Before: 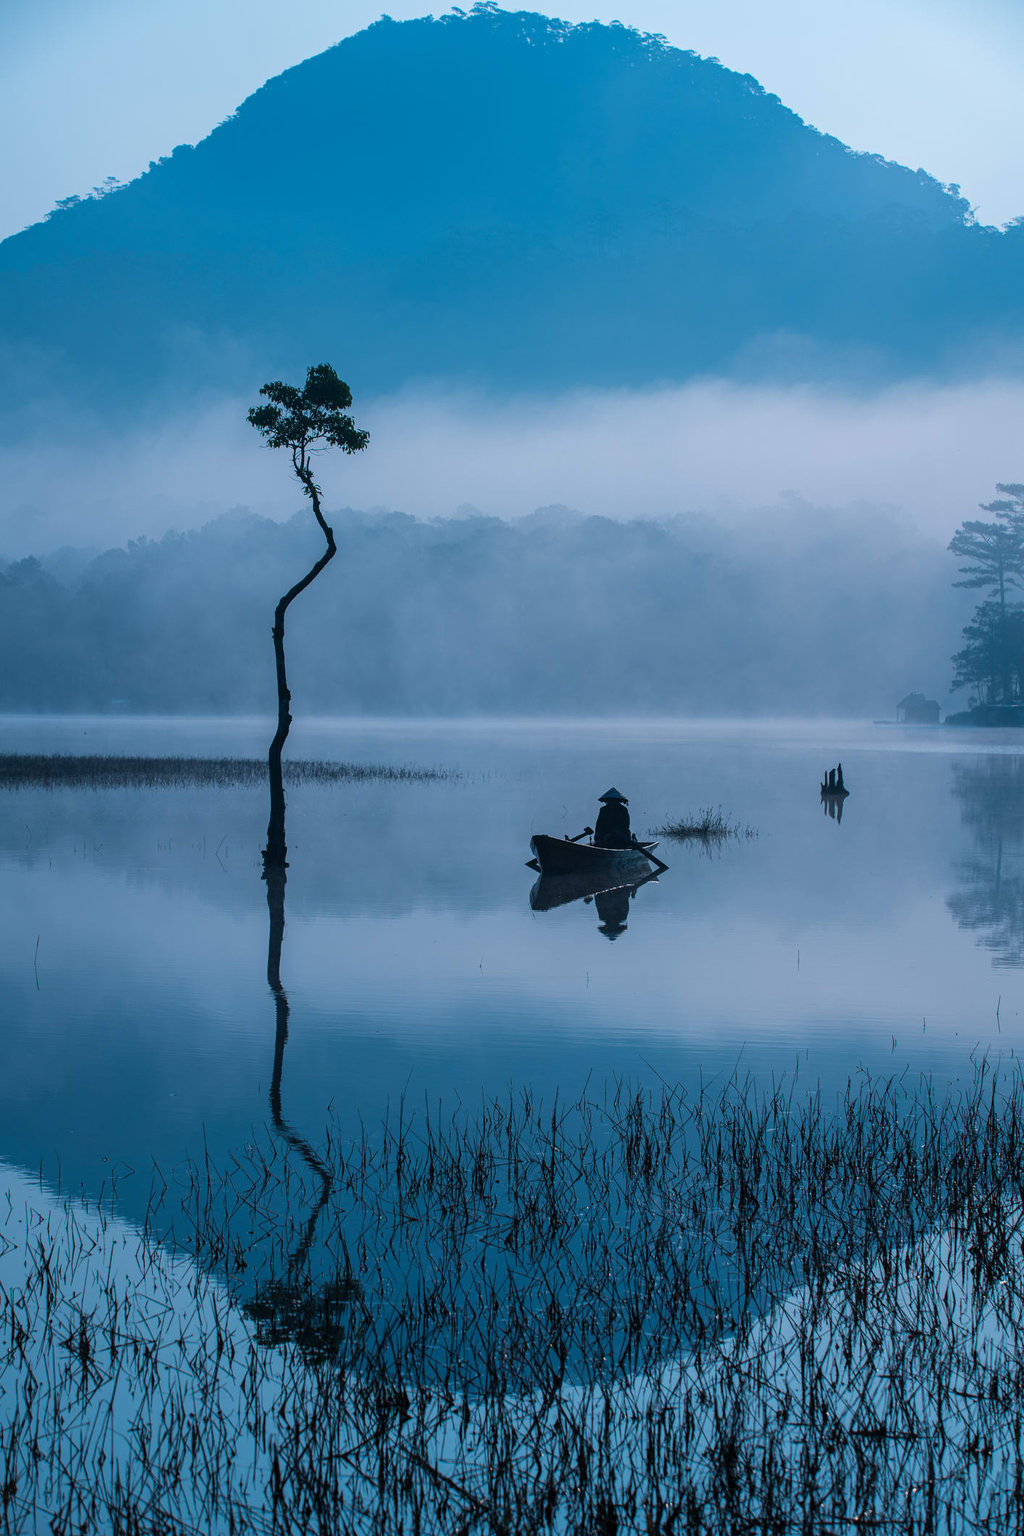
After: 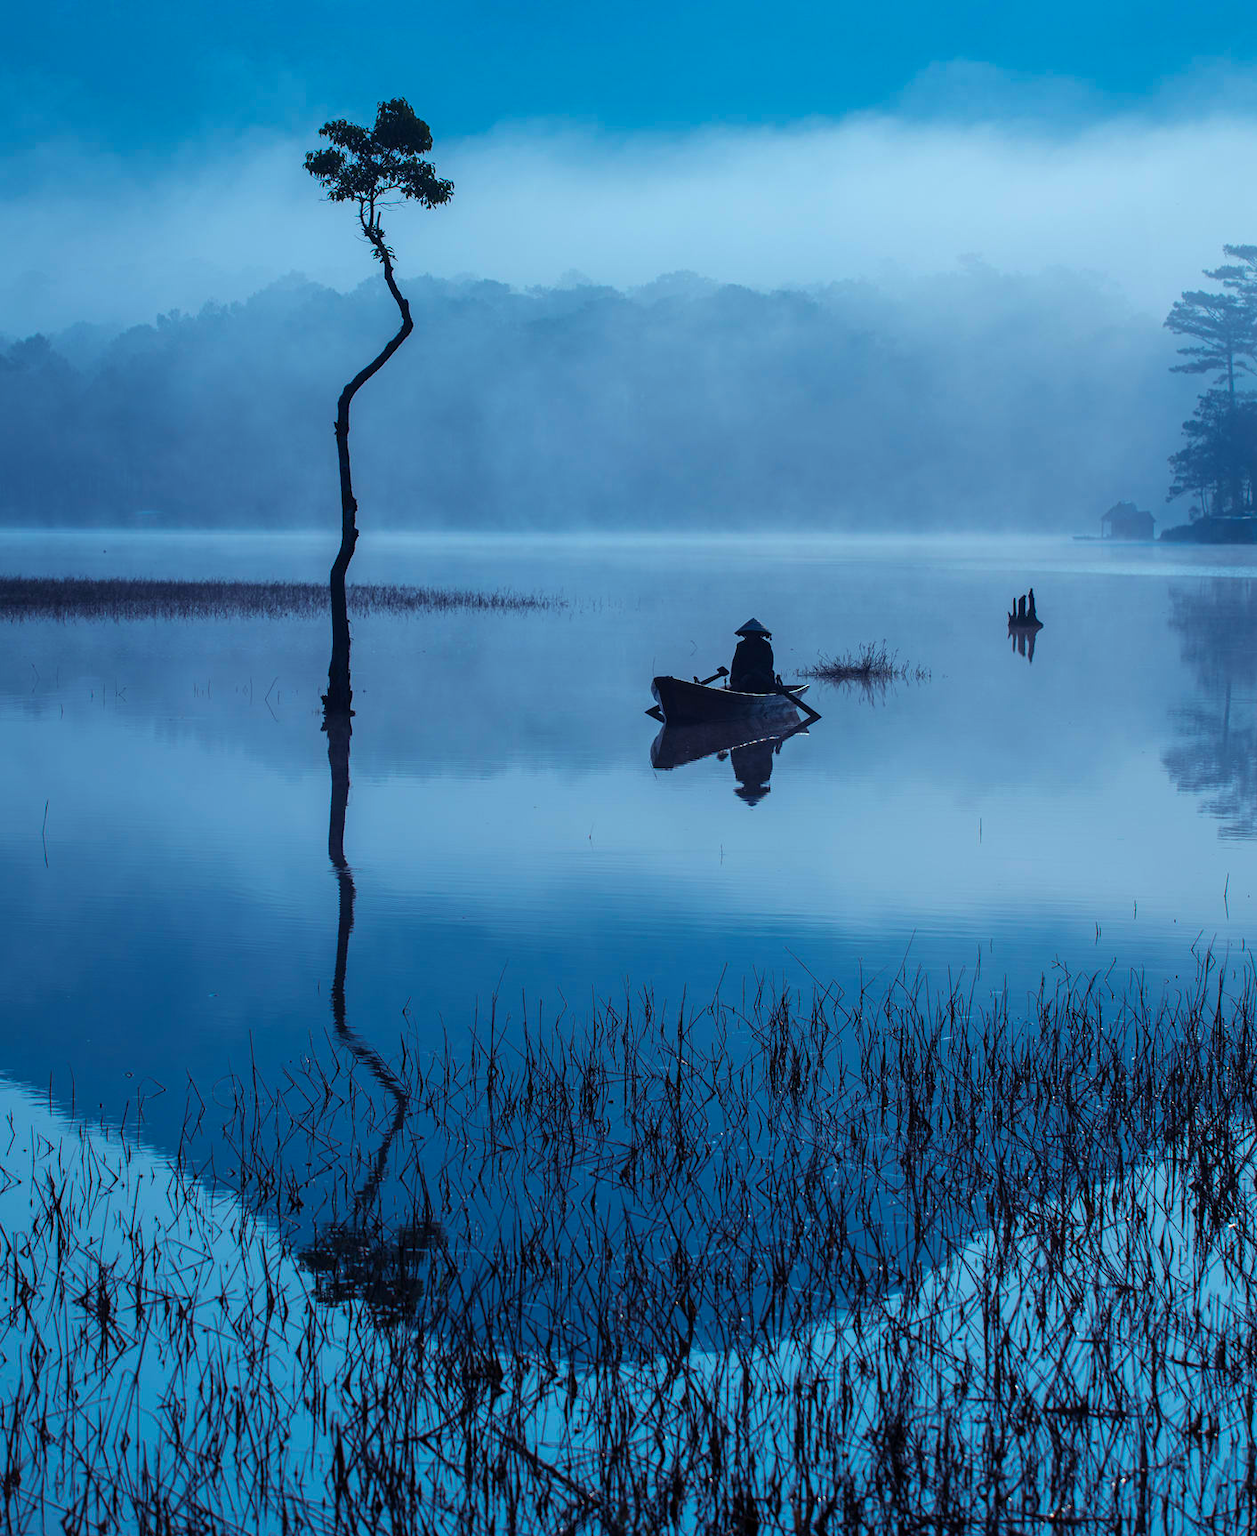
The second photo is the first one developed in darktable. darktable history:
crop and rotate: top 18.507%
color balance rgb: shadows lift › luminance 0.49%, shadows lift › chroma 6.83%, shadows lift › hue 300.29°, power › hue 208.98°, highlights gain › luminance 20.24%, highlights gain › chroma 2.73%, highlights gain › hue 173.85°, perceptual saturation grading › global saturation 18.05%
